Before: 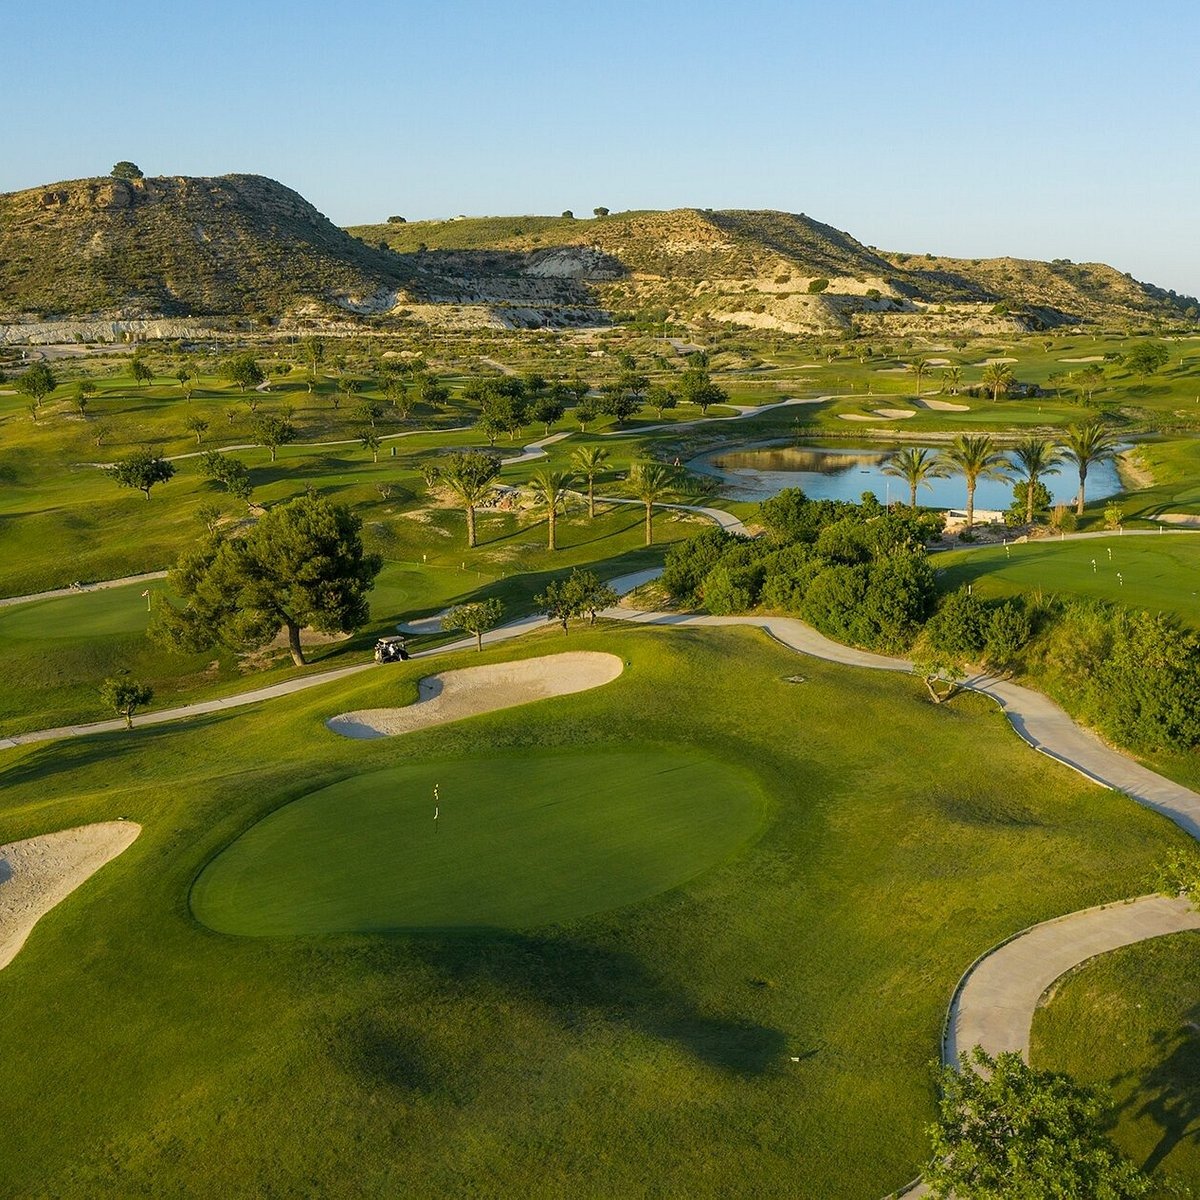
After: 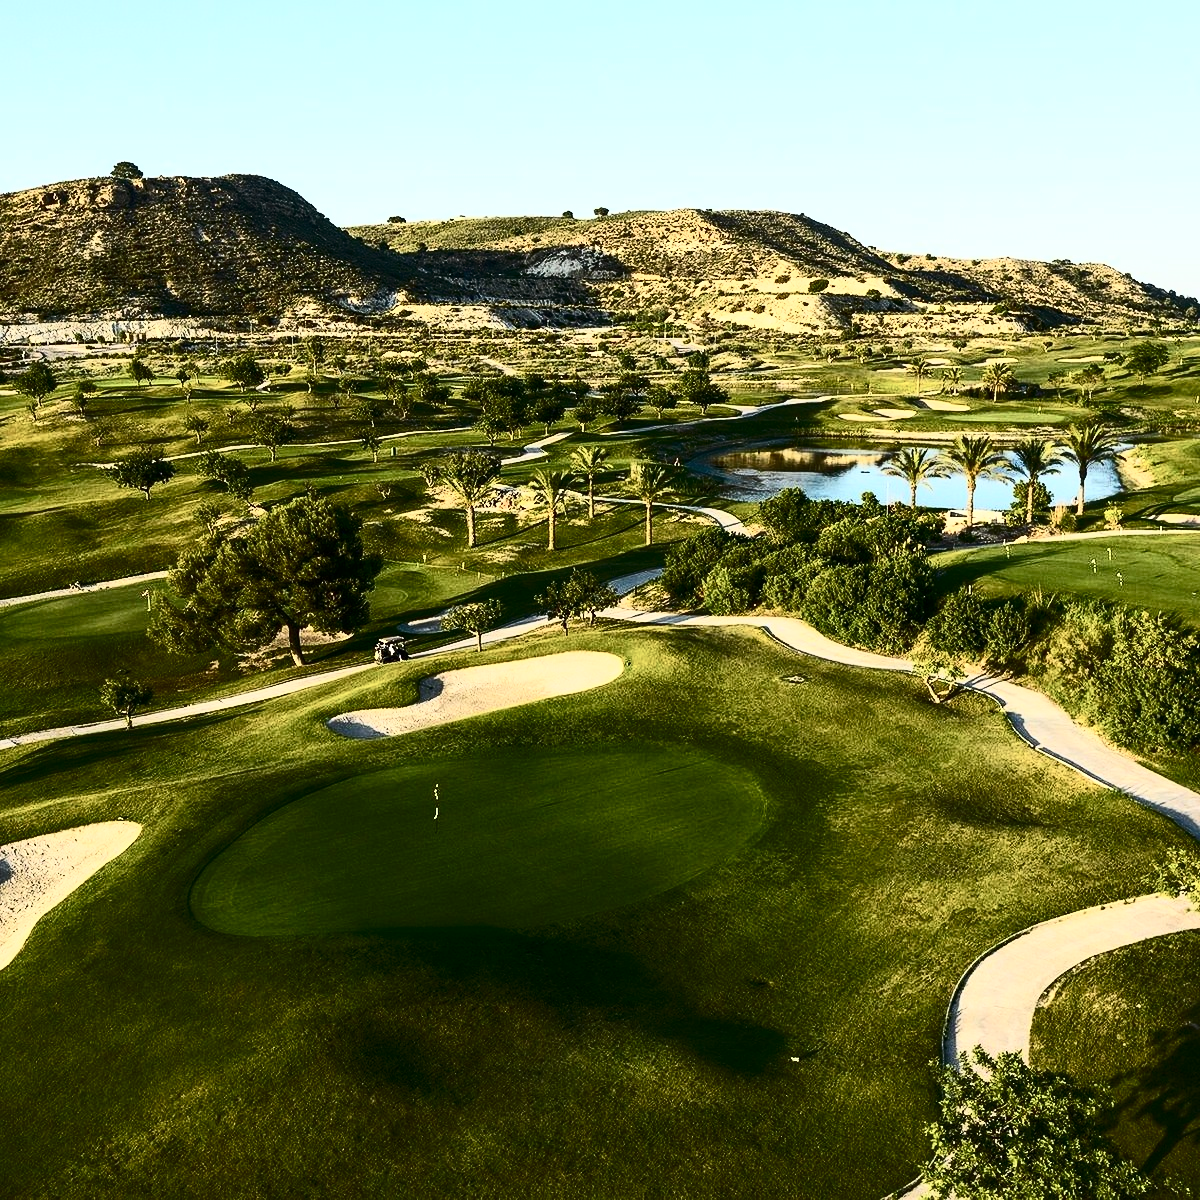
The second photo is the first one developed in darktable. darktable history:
contrast brightness saturation: contrast 0.924, brightness 0.201
